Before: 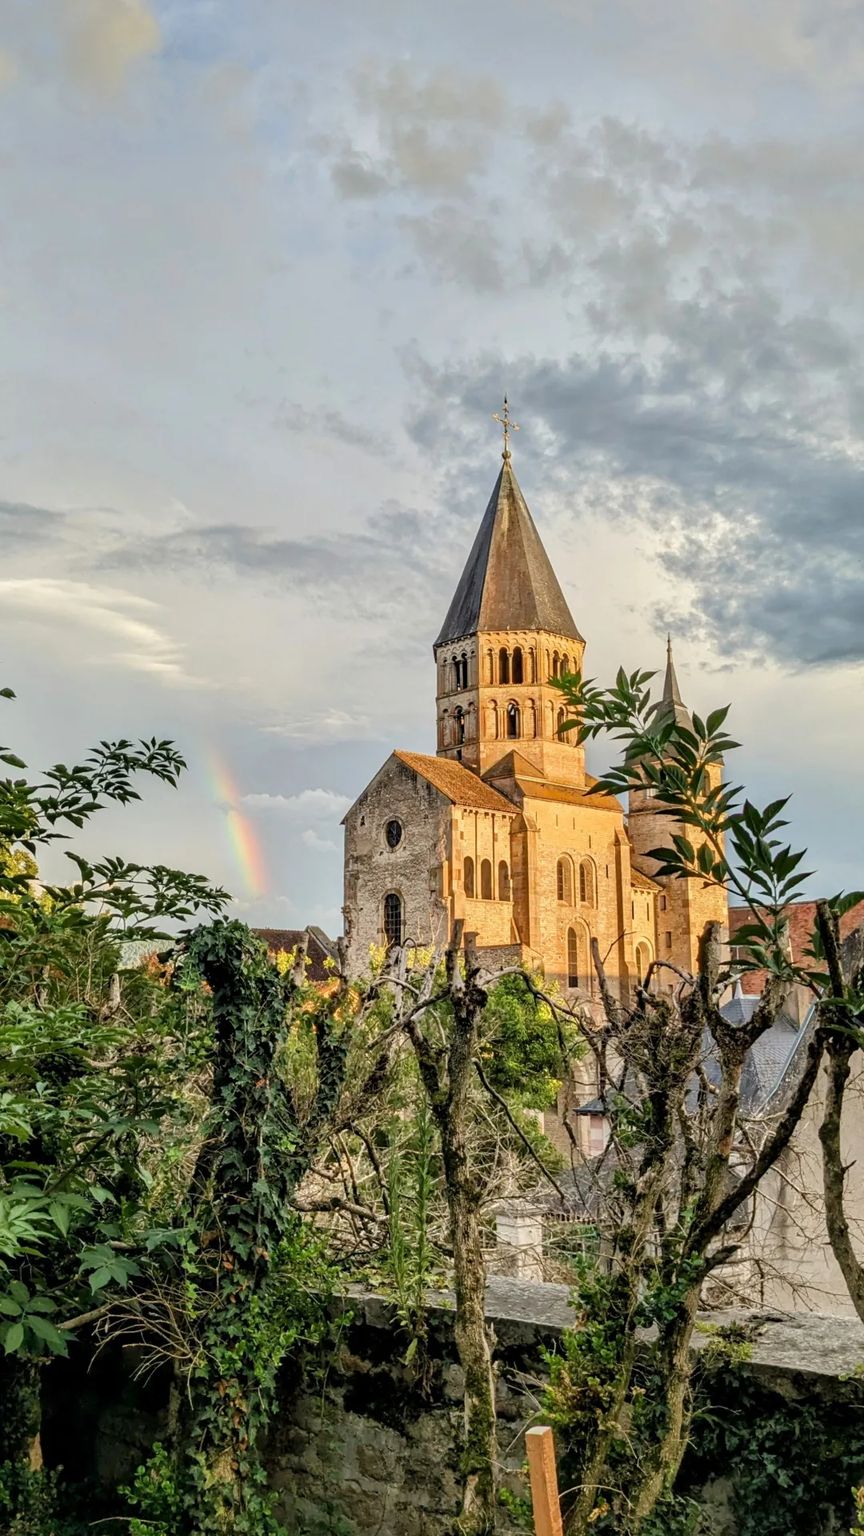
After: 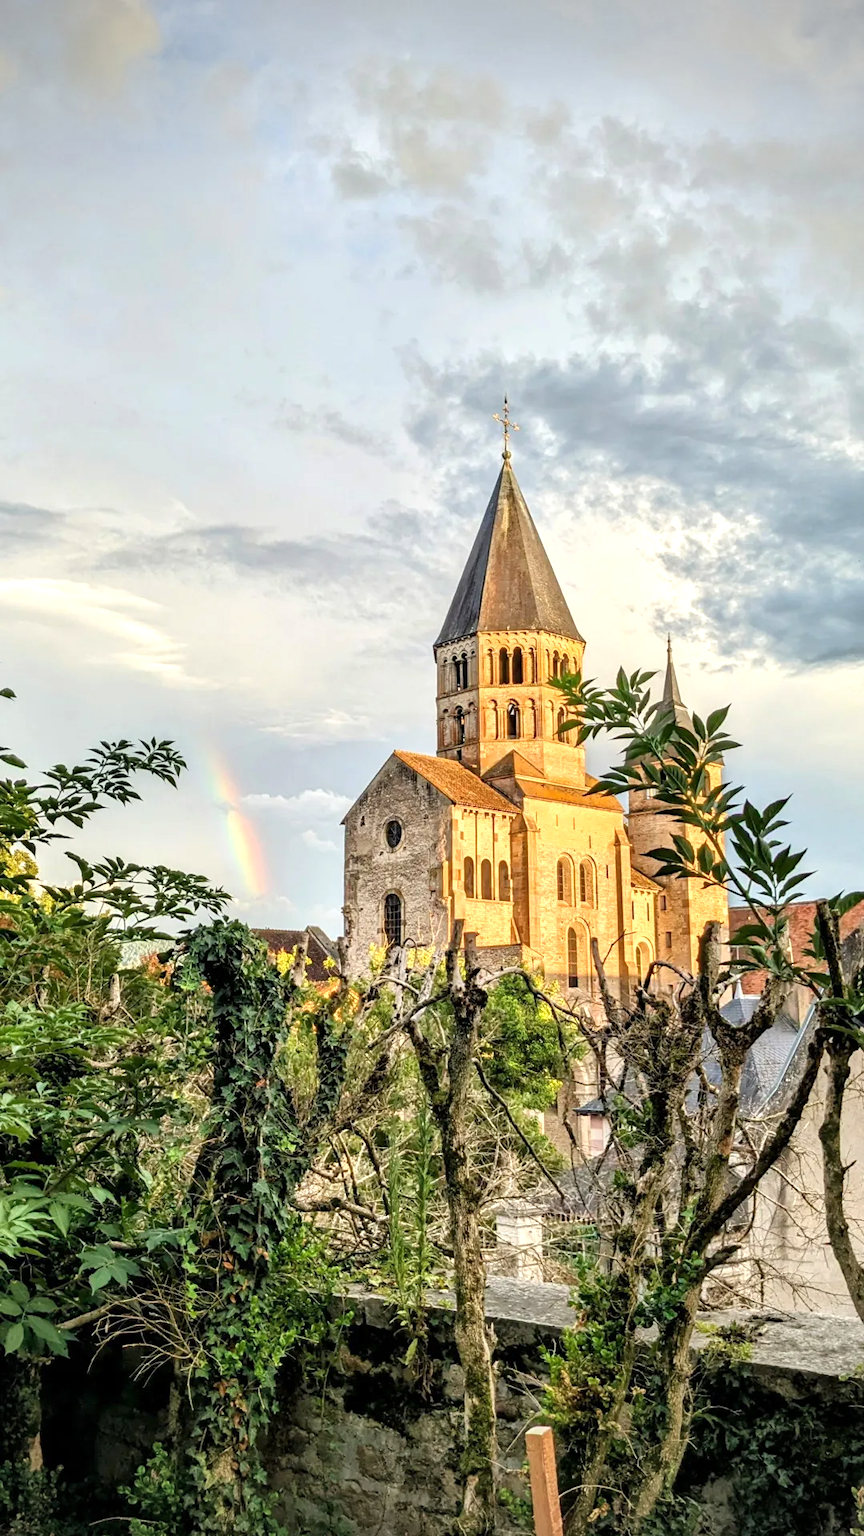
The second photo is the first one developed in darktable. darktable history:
exposure: exposure 0.566 EV, compensate highlight preservation false
vignetting: unbound false
